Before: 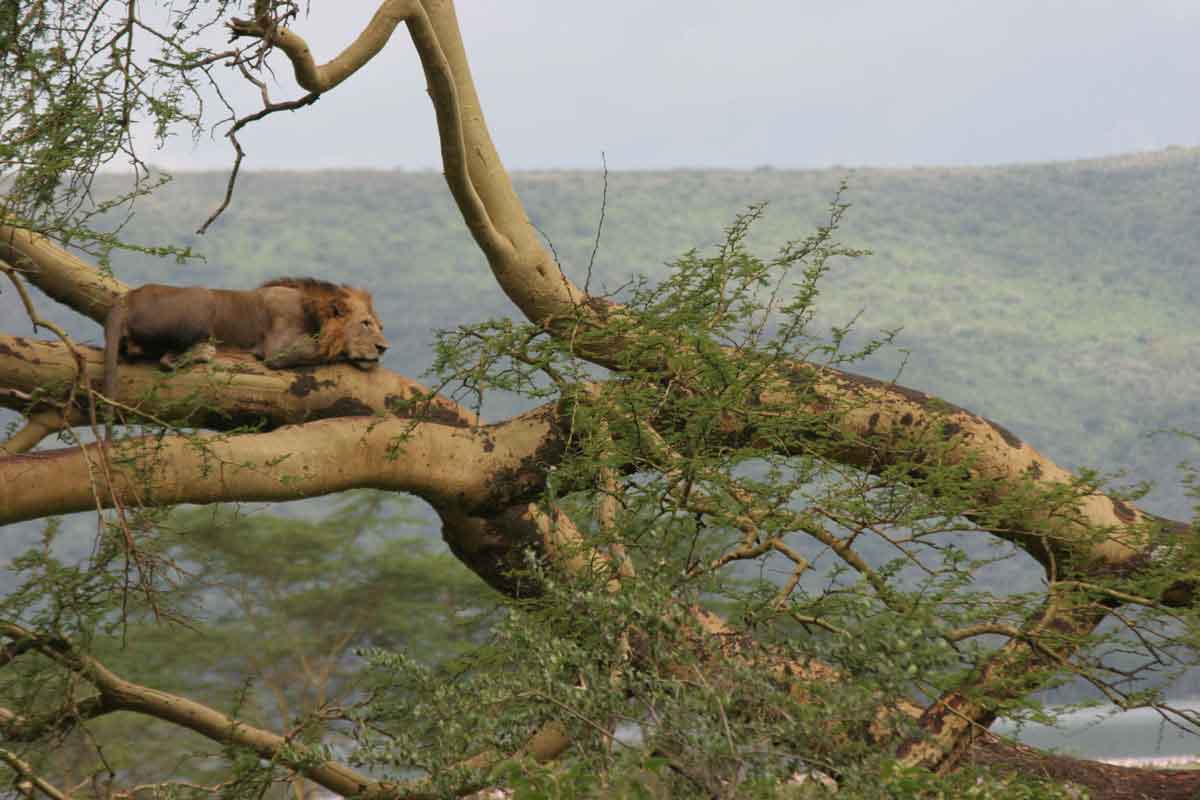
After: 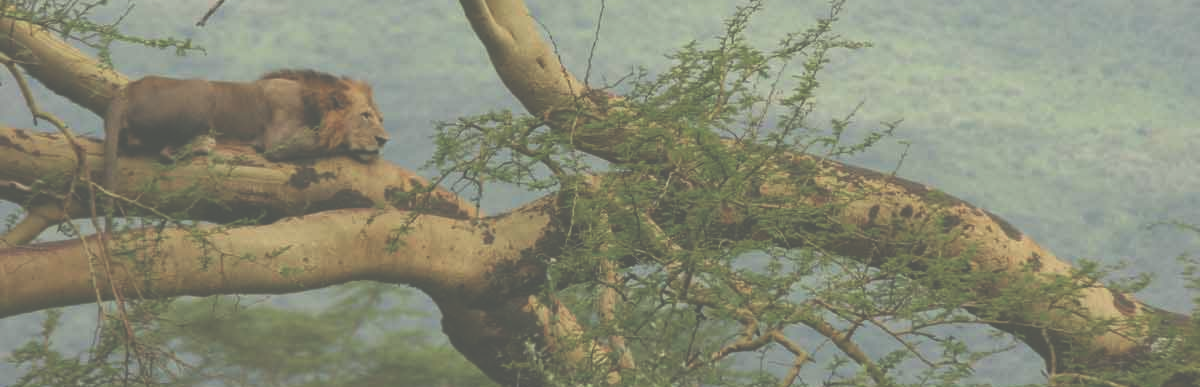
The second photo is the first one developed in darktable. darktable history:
color correction: highlights a* -4.73, highlights b* 5.06, saturation 0.97
crop and rotate: top 26.056%, bottom 25.543%
exposure: black level correction -0.087, compensate highlight preservation false
